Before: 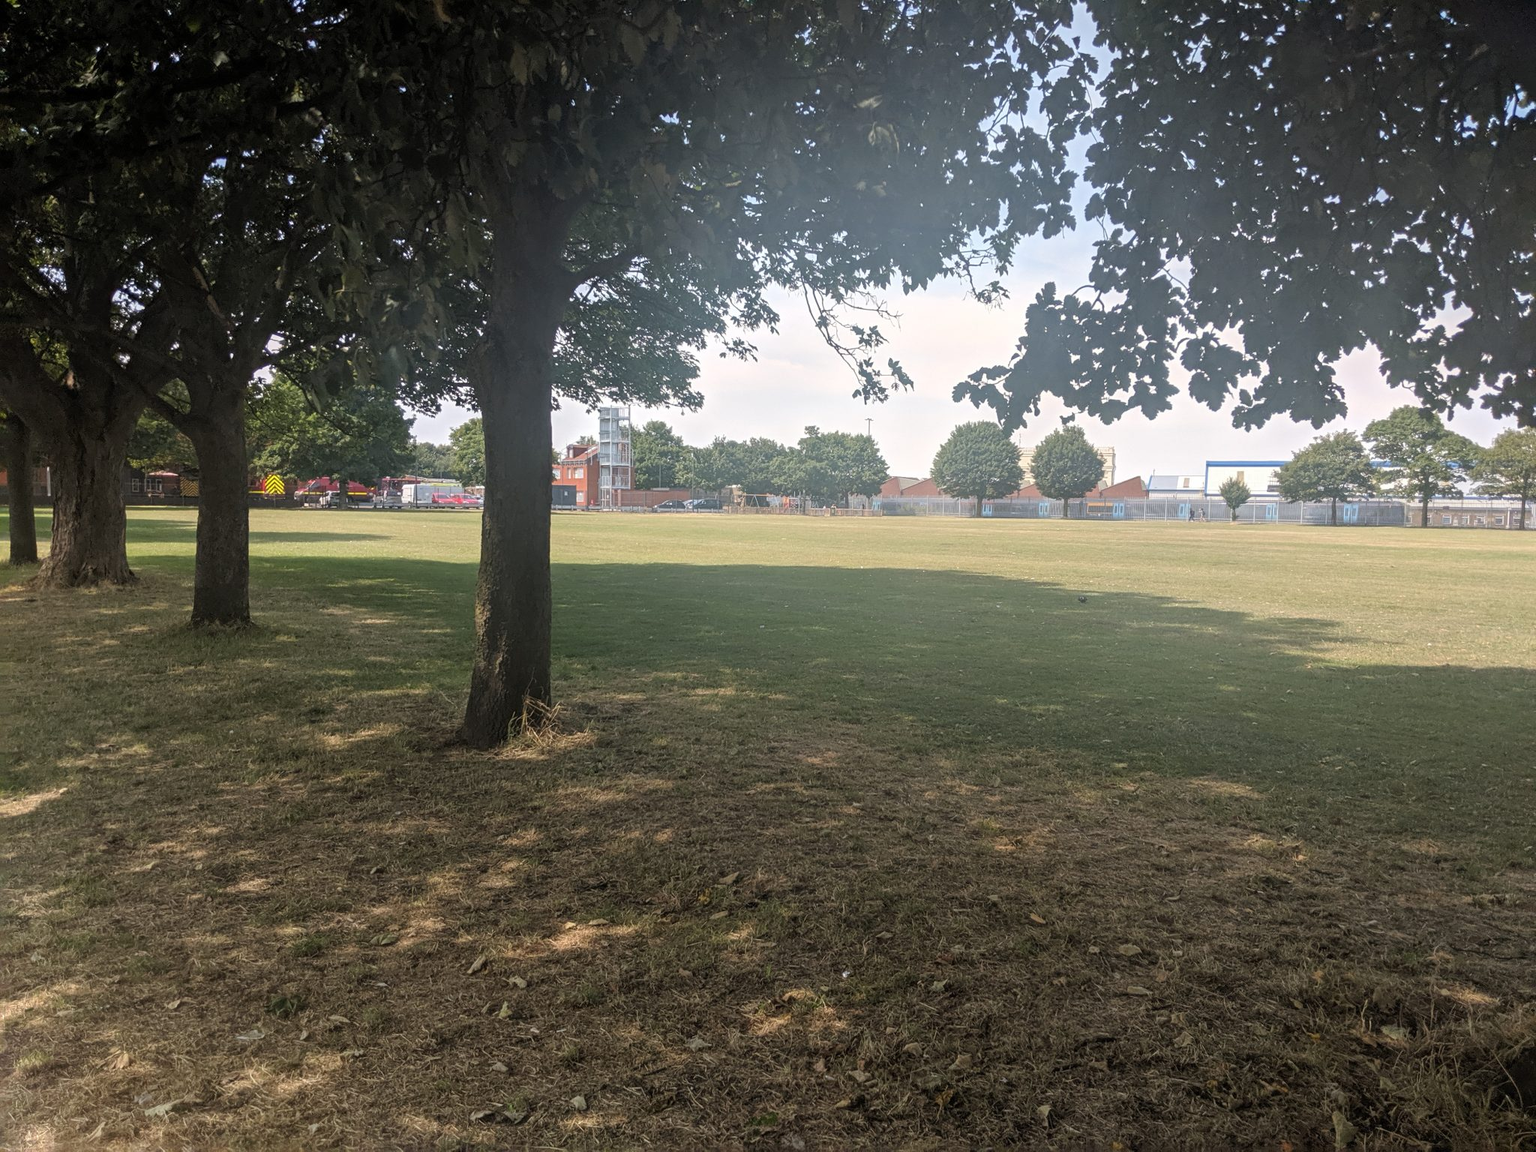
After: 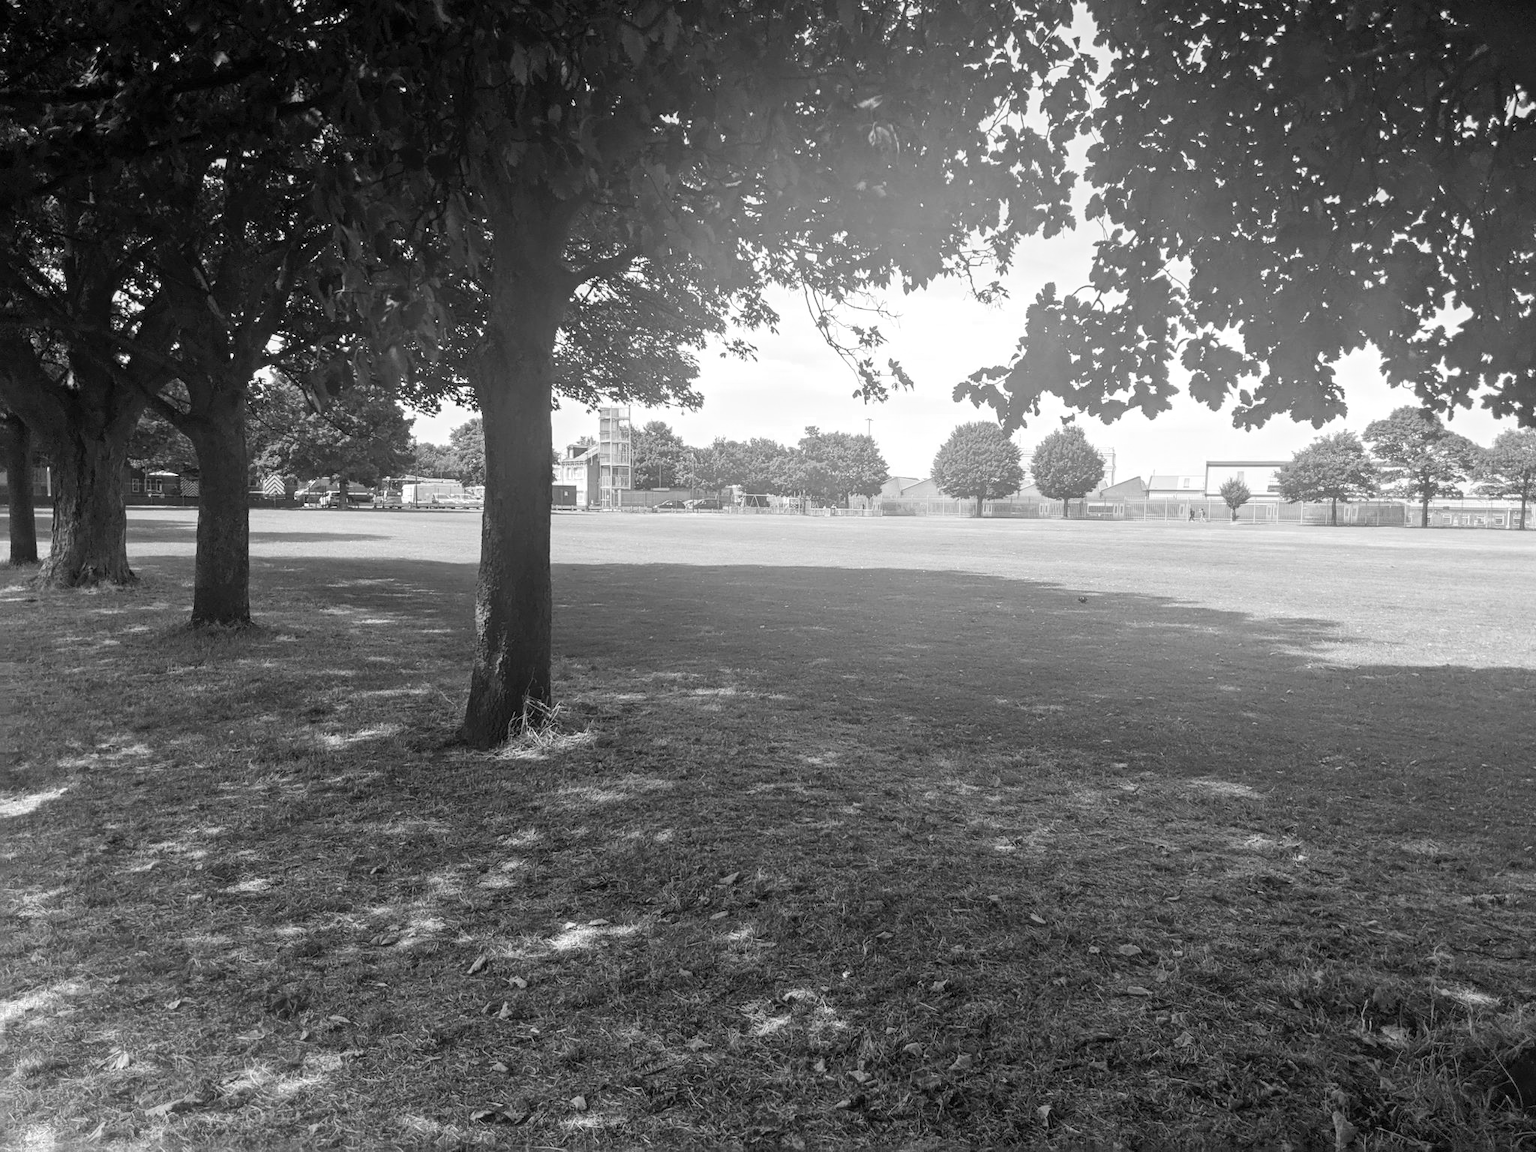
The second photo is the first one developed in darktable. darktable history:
color zones: curves: ch0 [(0.004, 0.588) (0.116, 0.636) (0.259, 0.476) (0.423, 0.464) (0.75, 0.5)]; ch1 [(0, 0) (0.143, 0) (0.286, 0) (0.429, 0) (0.571, 0) (0.714, 0) (0.857, 0)]
contrast brightness saturation: contrast 0.202, brightness 0.158, saturation 0.22
